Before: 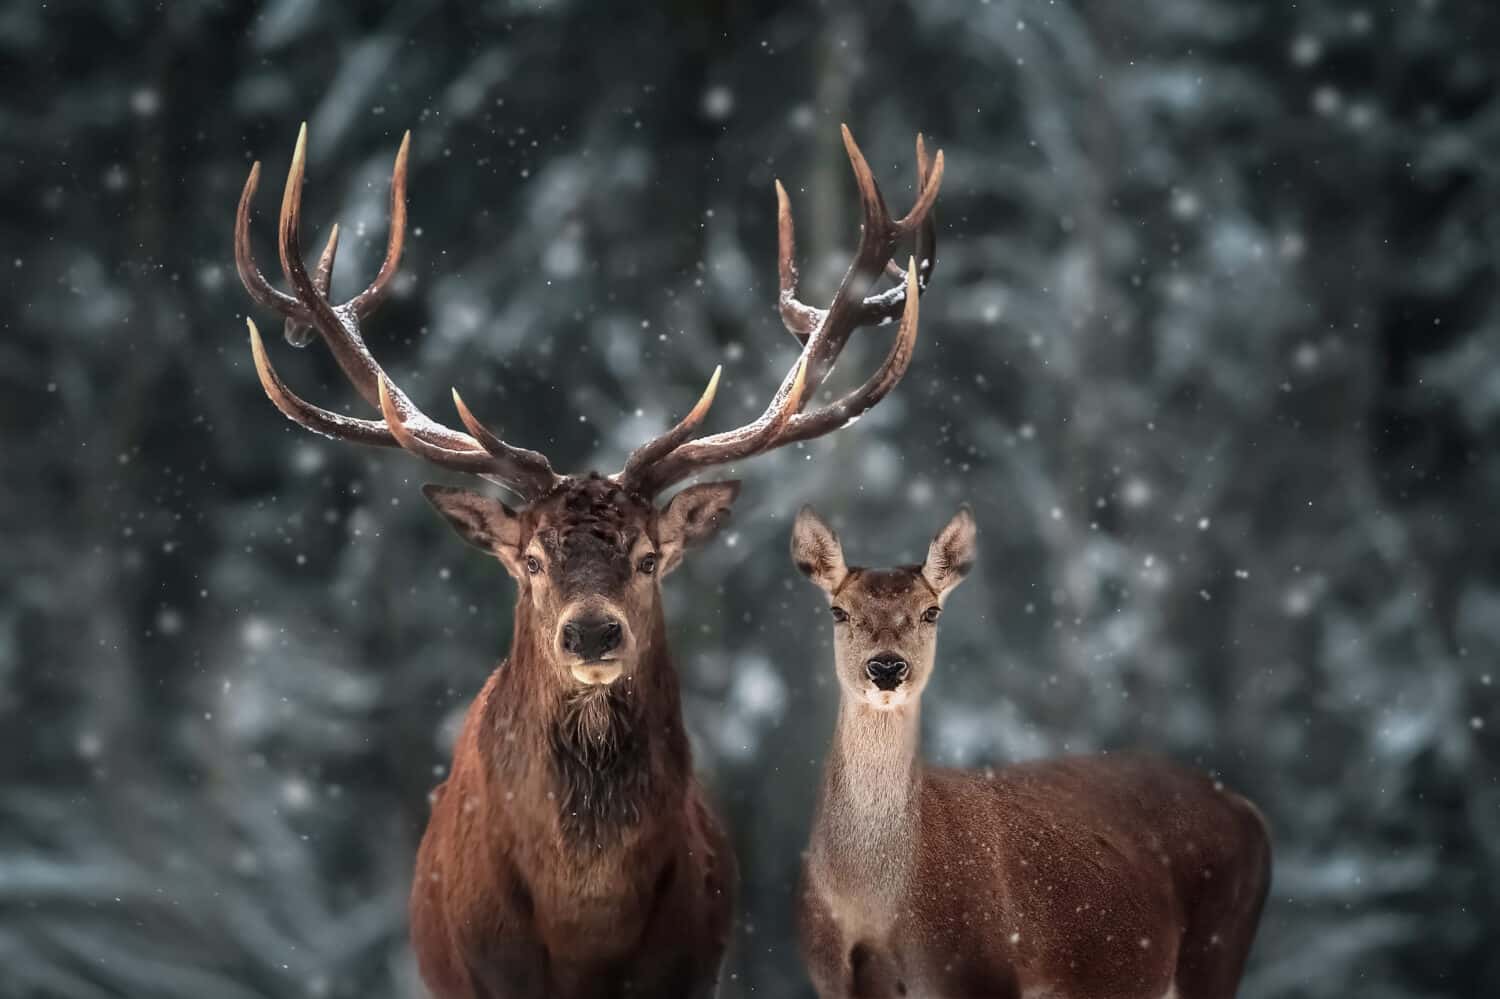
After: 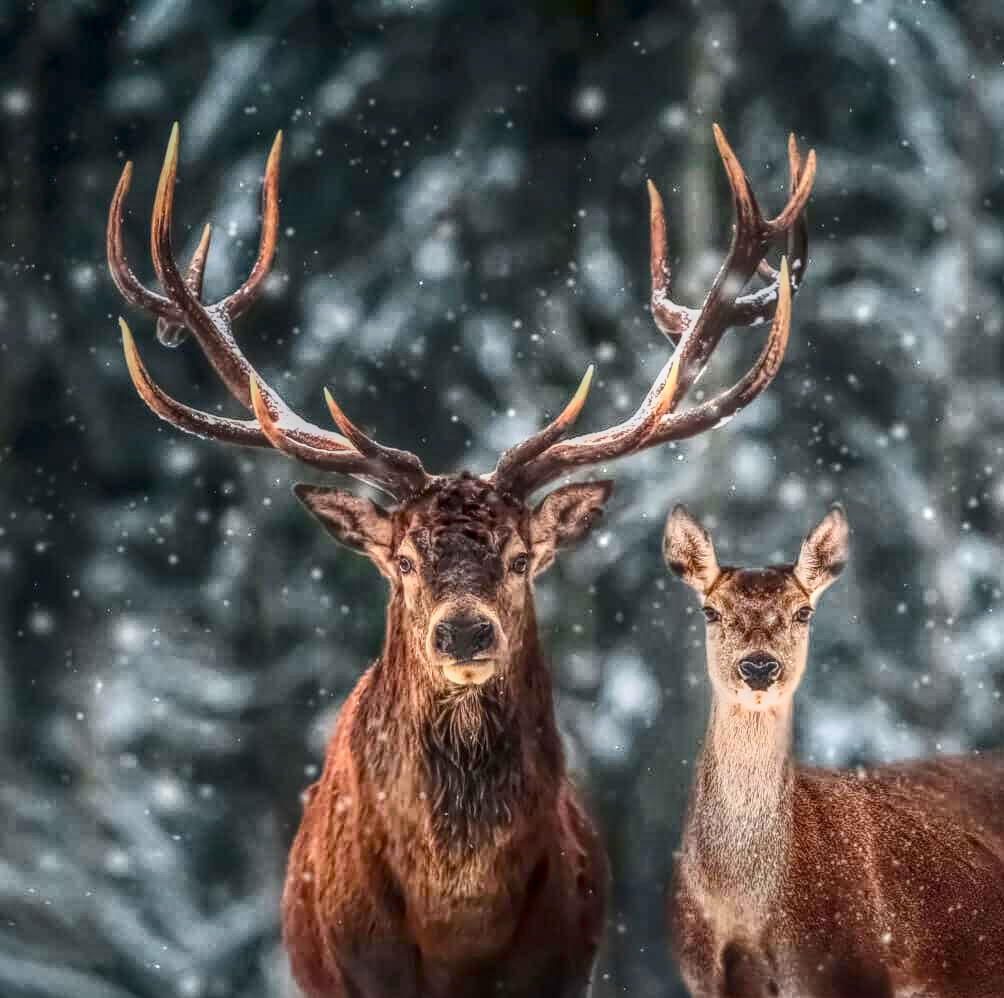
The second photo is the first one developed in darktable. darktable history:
local contrast: highlights 20%, shadows 28%, detail 201%, midtone range 0.2
crop and rotate: left 8.551%, right 24.503%
contrast brightness saturation: contrast 0.28
color balance rgb: perceptual saturation grading › global saturation 20%, perceptual saturation grading › highlights -25.31%, perceptual saturation grading › shadows 25.714%, perceptual brilliance grading › global brilliance 29.467%
